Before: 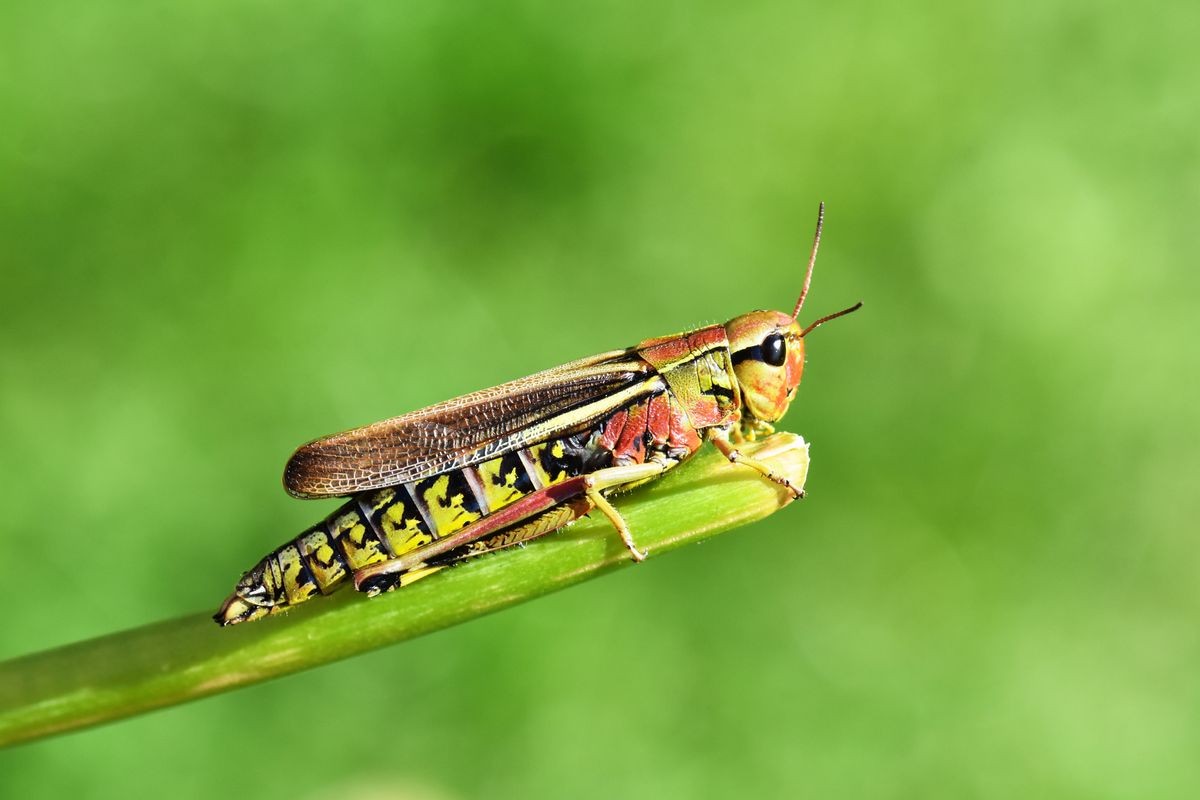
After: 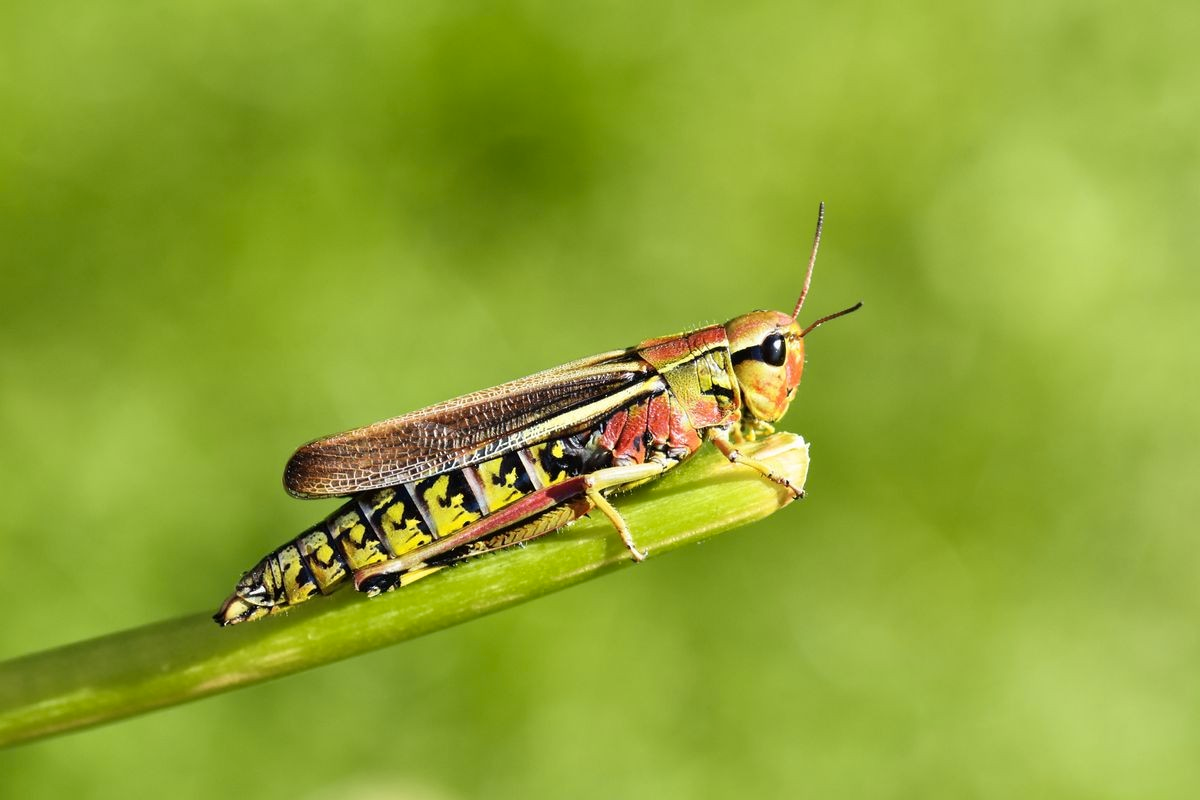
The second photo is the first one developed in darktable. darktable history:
color zones: curves: ch2 [(0, 0.5) (0.143, 0.5) (0.286, 0.489) (0.415, 0.421) (0.571, 0.5) (0.714, 0.5) (0.857, 0.5) (1, 0.5)]
